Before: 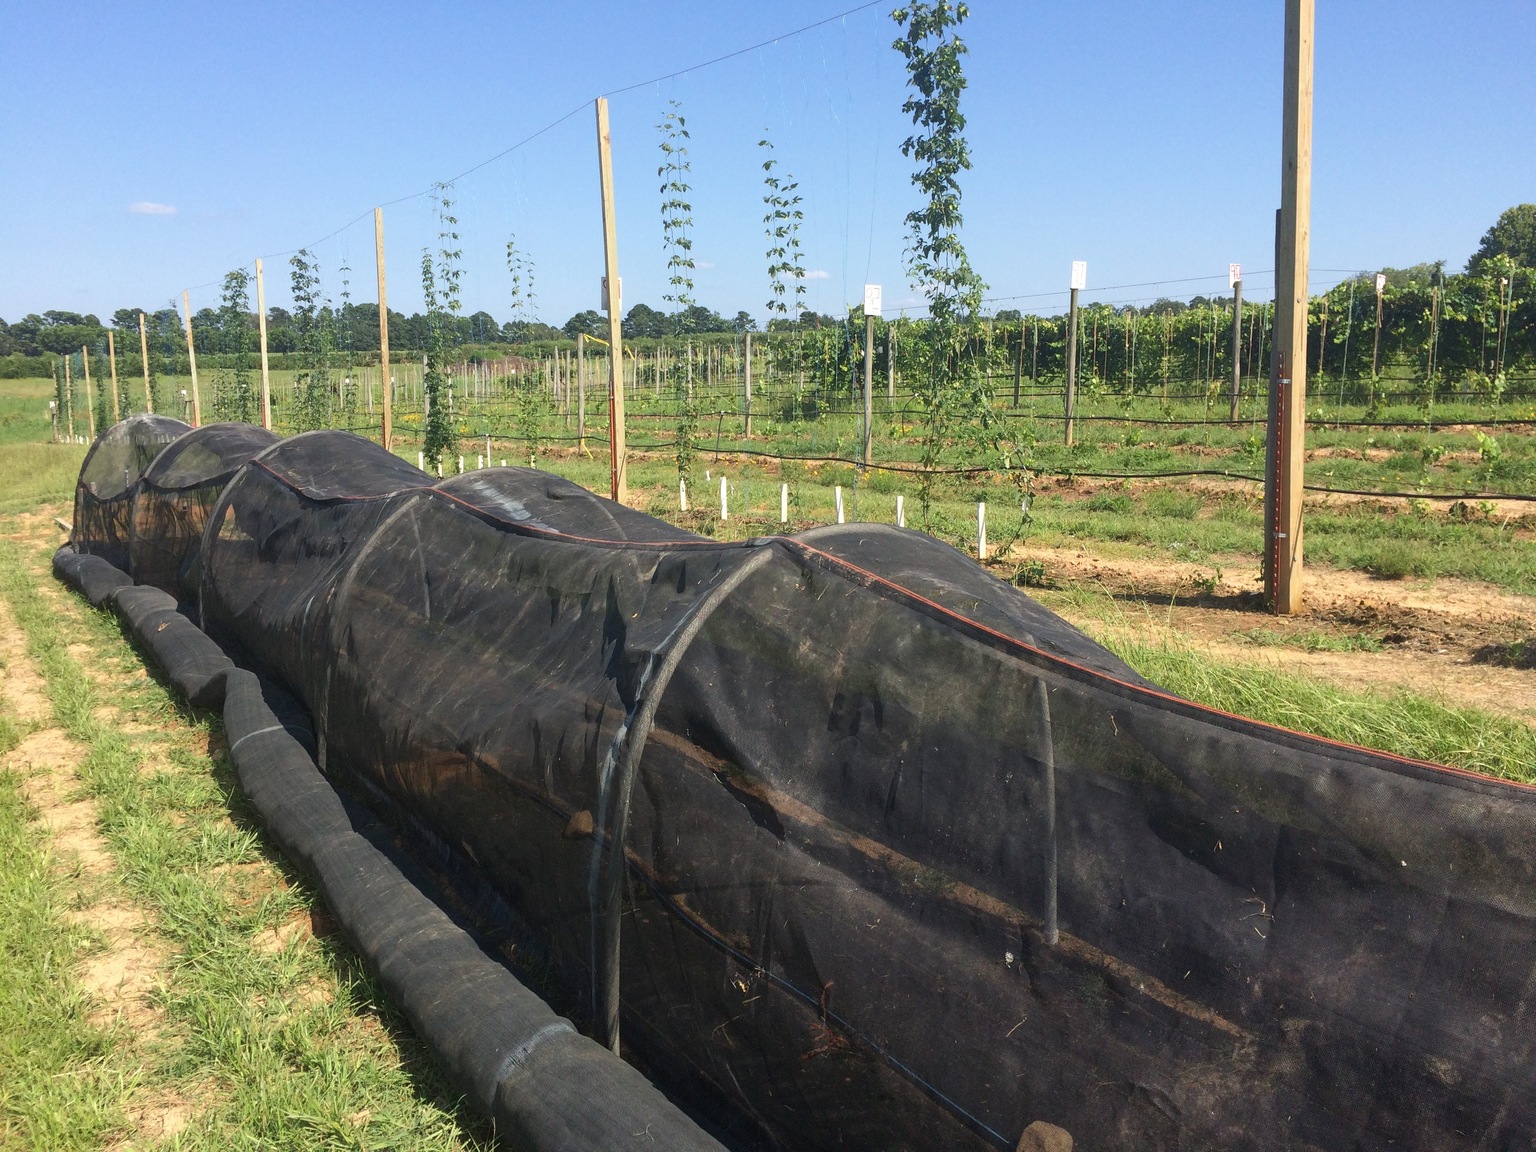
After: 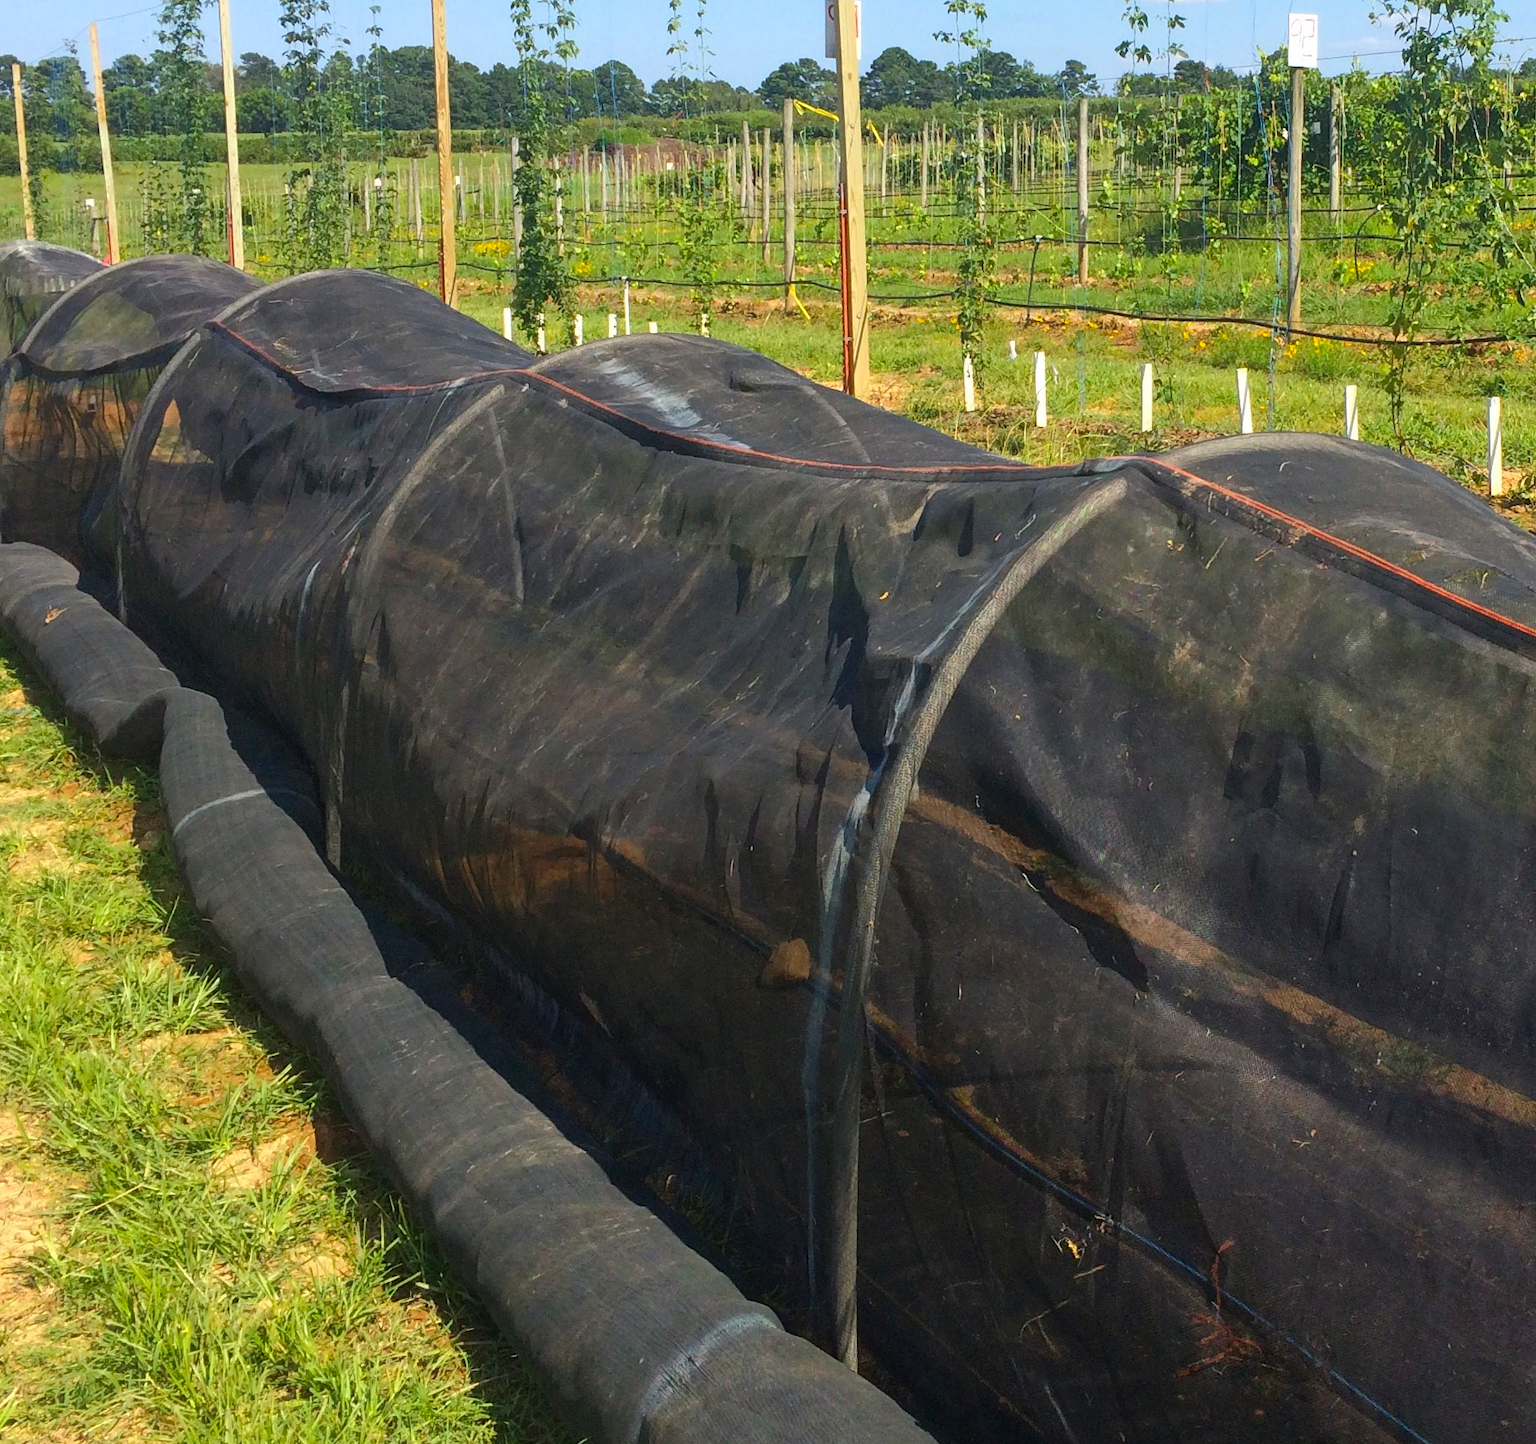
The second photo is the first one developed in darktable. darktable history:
crop: left 8.646%, top 24.073%, right 34.531%, bottom 4.665%
color balance rgb: power › hue 72.69°, perceptual saturation grading › global saturation 30.938%, global vibrance 20%
